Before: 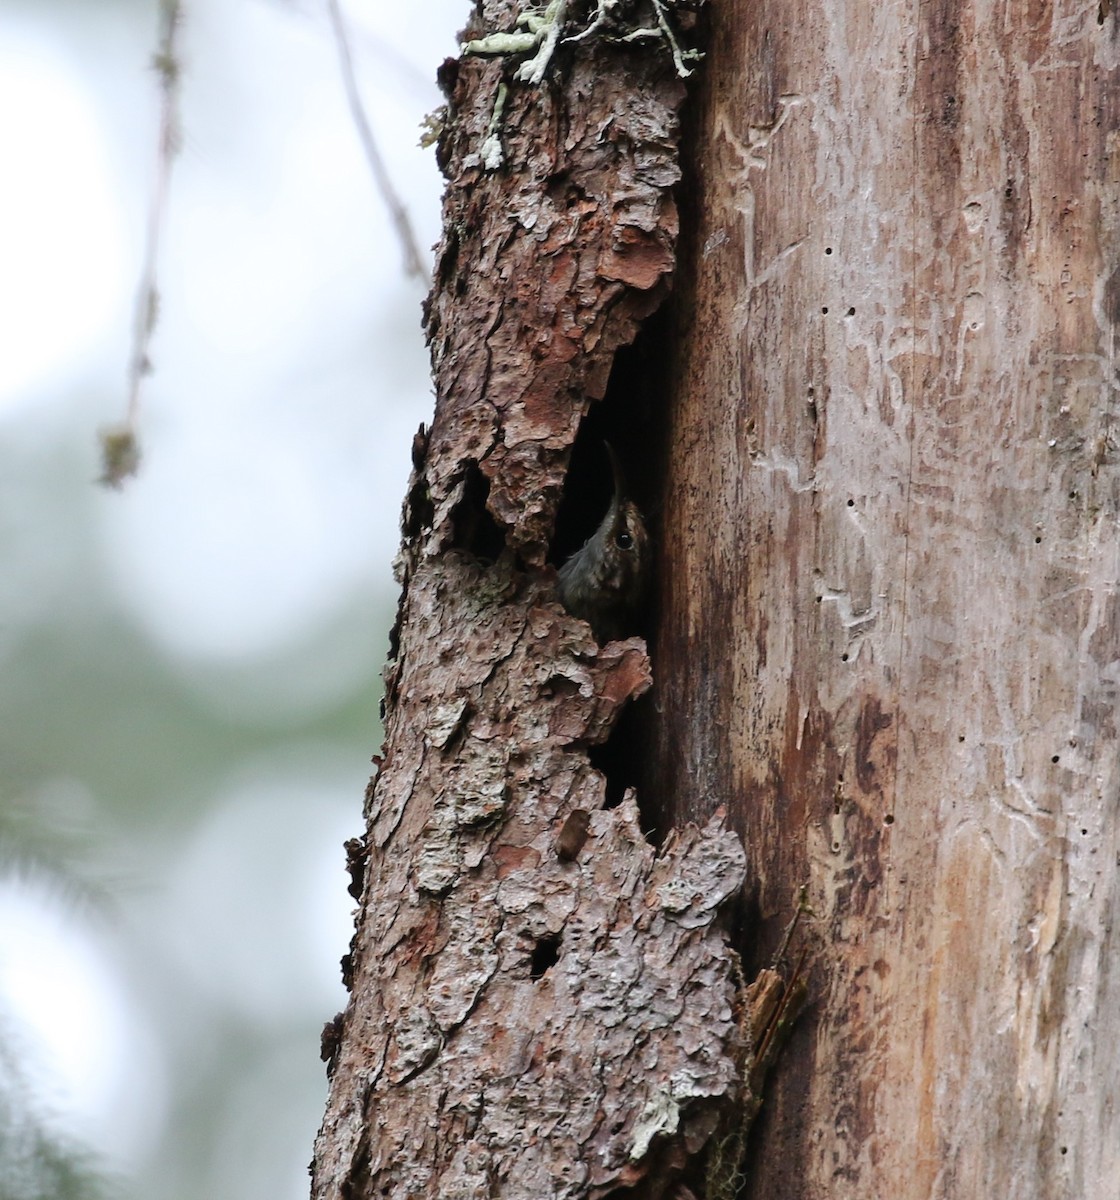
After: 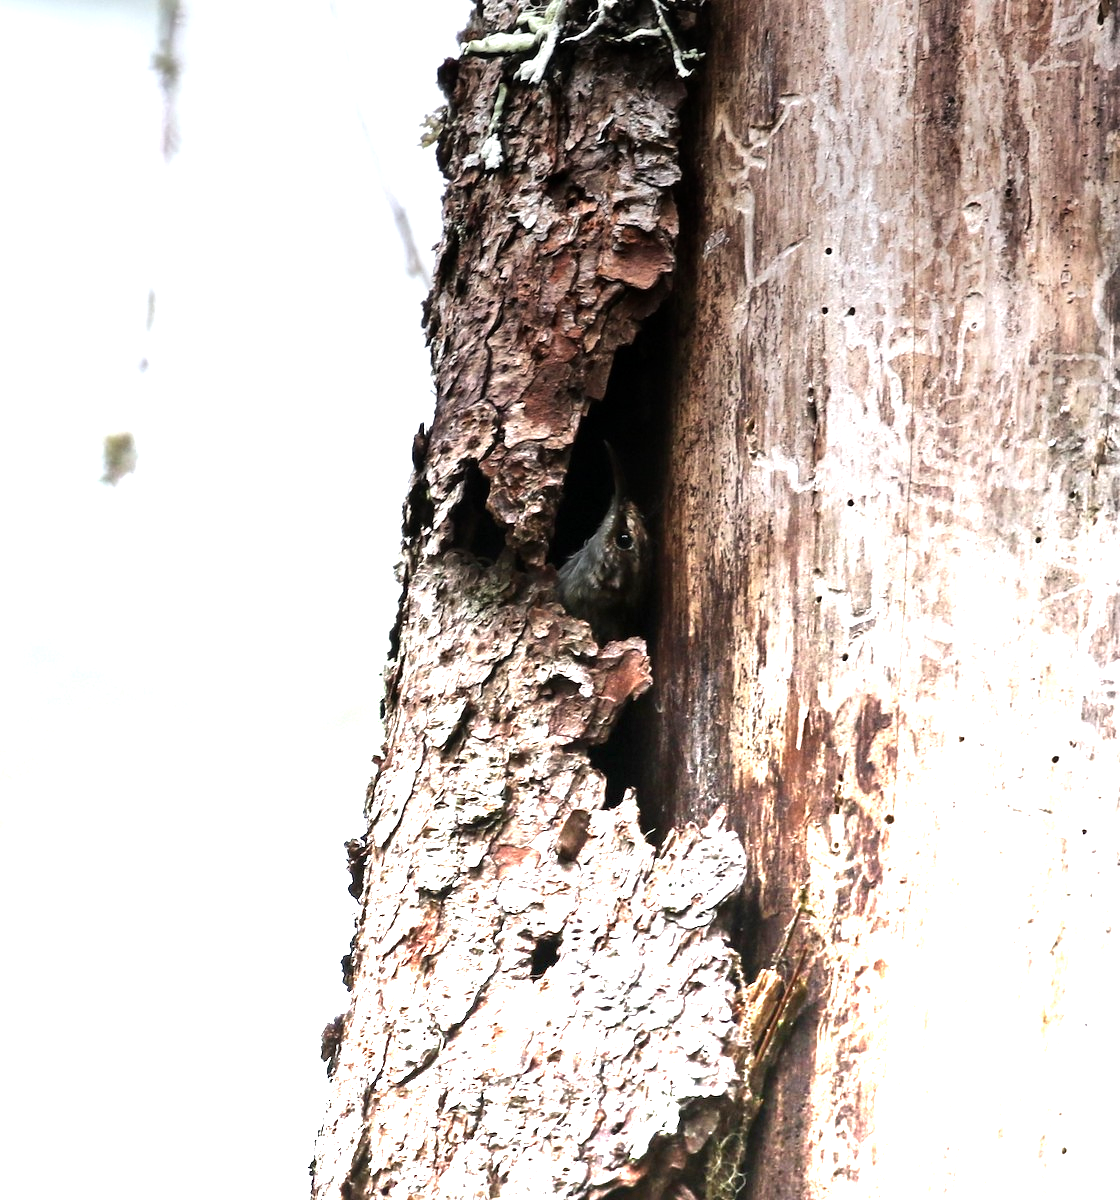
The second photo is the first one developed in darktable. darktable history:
tone equalizer: -8 EV -0.75 EV, -7 EV -0.7 EV, -6 EV -0.6 EV, -5 EV -0.4 EV, -3 EV 0.4 EV, -2 EV 0.6 EV, -1 EV 0.7 EV, +0 EV 0.75 EV, edges refinement/feathering 500, mask exposure compensation -1.57 EV, preserve details no
graduated density: density -3.9 EV
local contrast: mode bilateral grid, contrast 20, coarseness 50, detail 120%, midtone range 0.2
